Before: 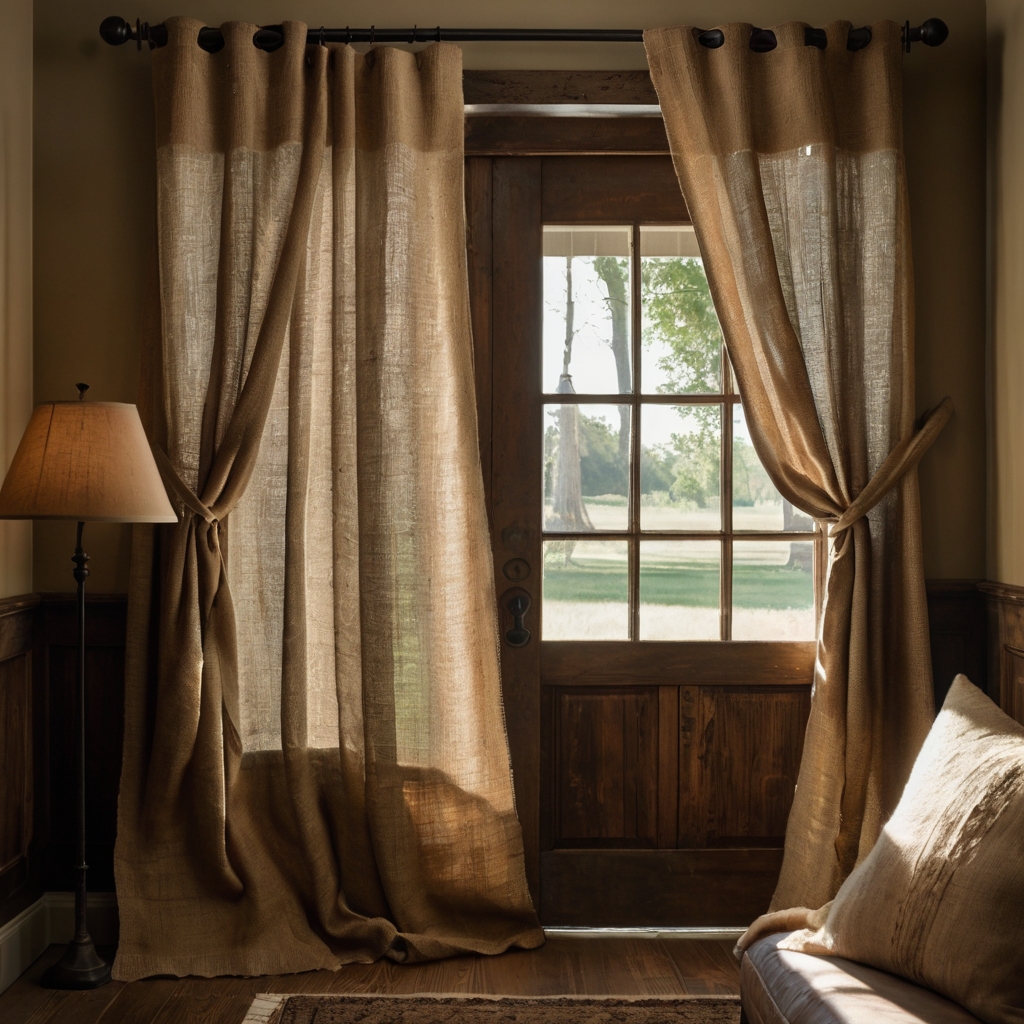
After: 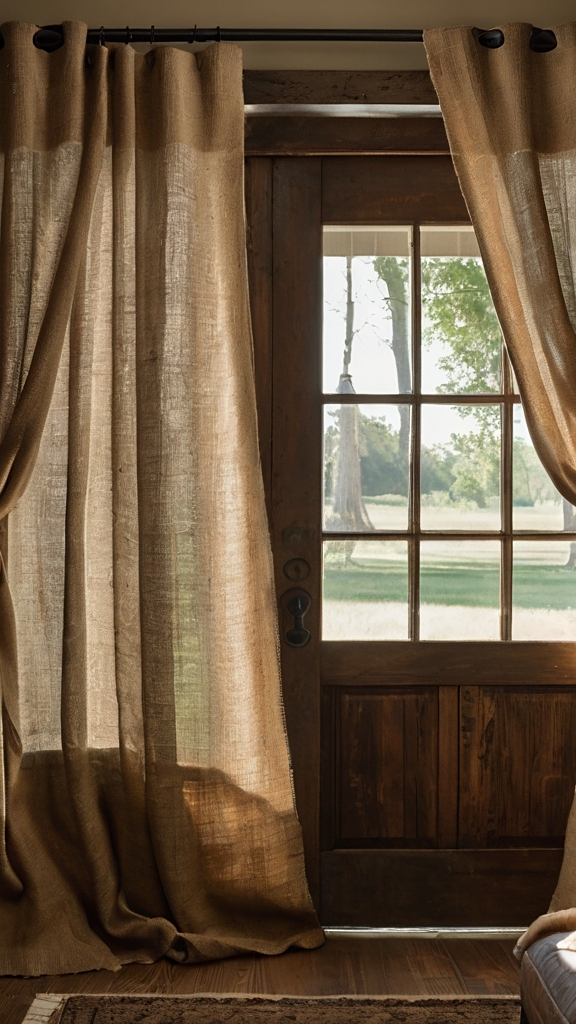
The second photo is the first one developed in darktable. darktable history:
sharpen: amount 0.2
crop: left 21.496%, right 22.254%
